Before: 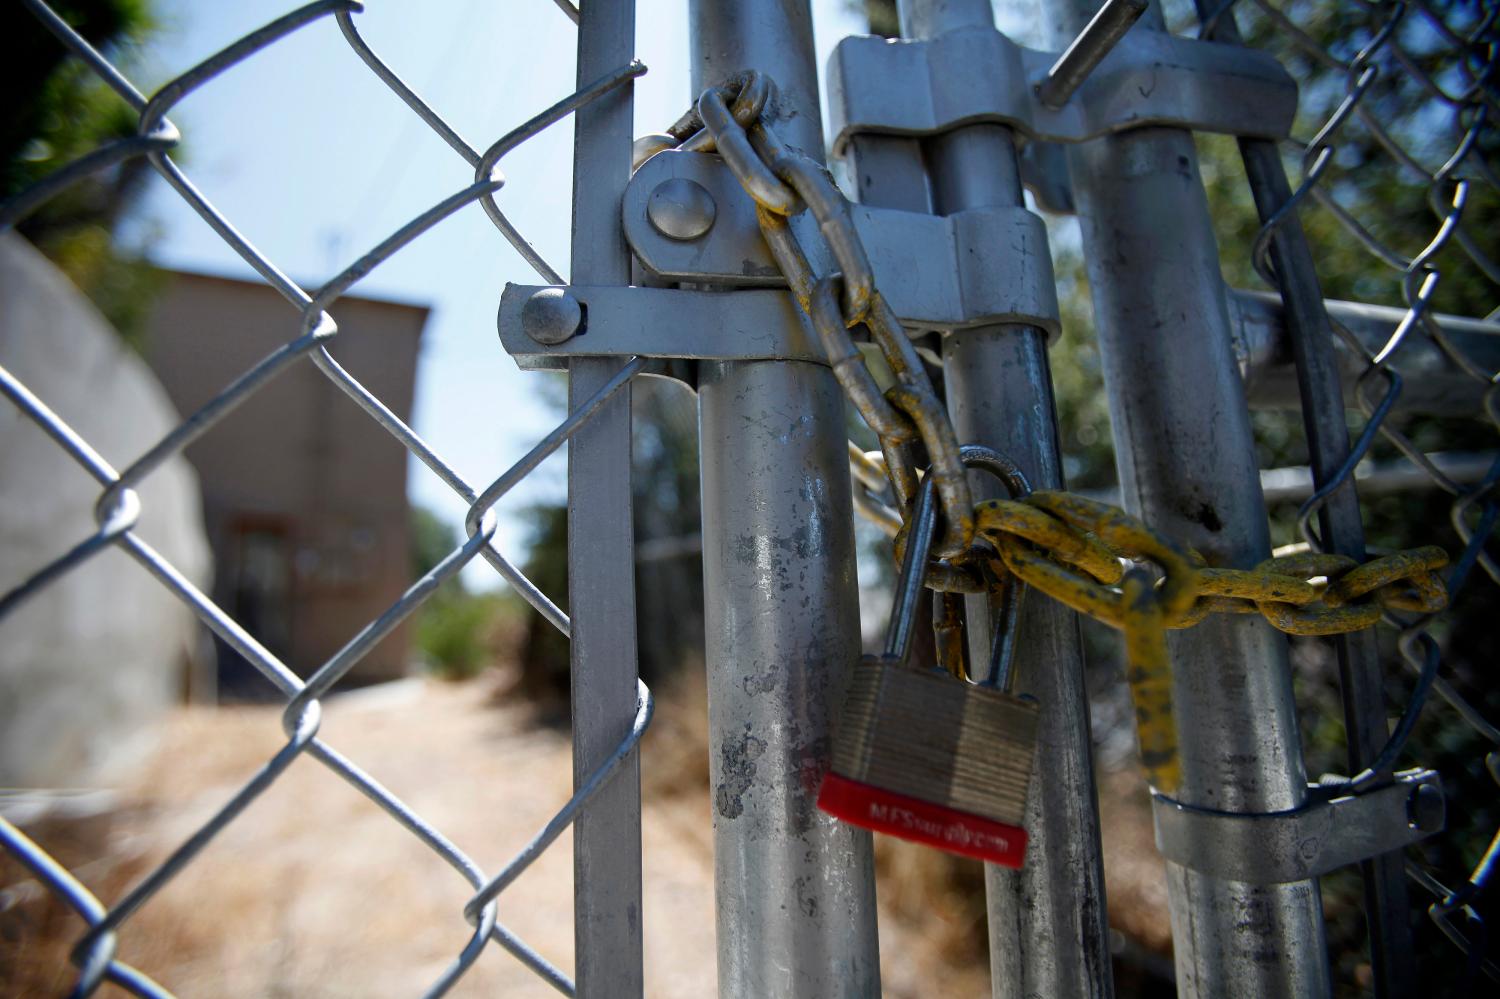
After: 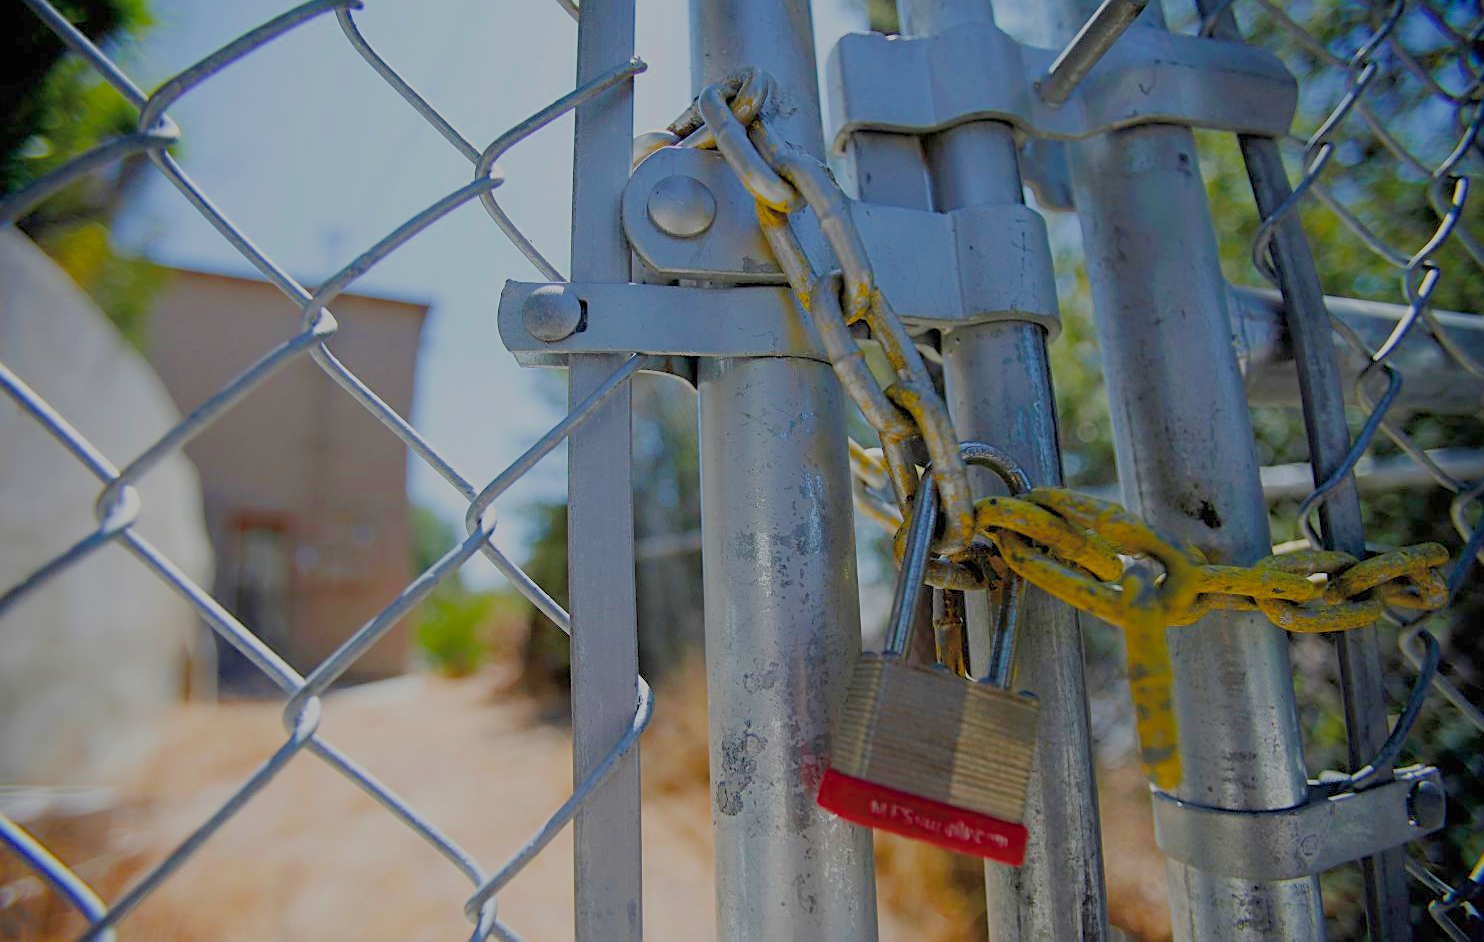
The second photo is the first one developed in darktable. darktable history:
filmic rgb: black relative exposure -13.85 EV, white relative exposure 7.95 EV, threshold 5.97 EV, hardness 3.74, latitude 49.41%, contrast 0.514, enable highlight reconstruction true
color balance rgb: power › hue 61.26°, perceptual saturation grading › global saturation 39.441%, global vibrance 31.772%
sharpen: on, module defaults
exposure: black level correction 0, exposure 0.693 EV, compensate highlight preservation false
crop: top 0.337%, right 0.258%, bottom 5.068%
